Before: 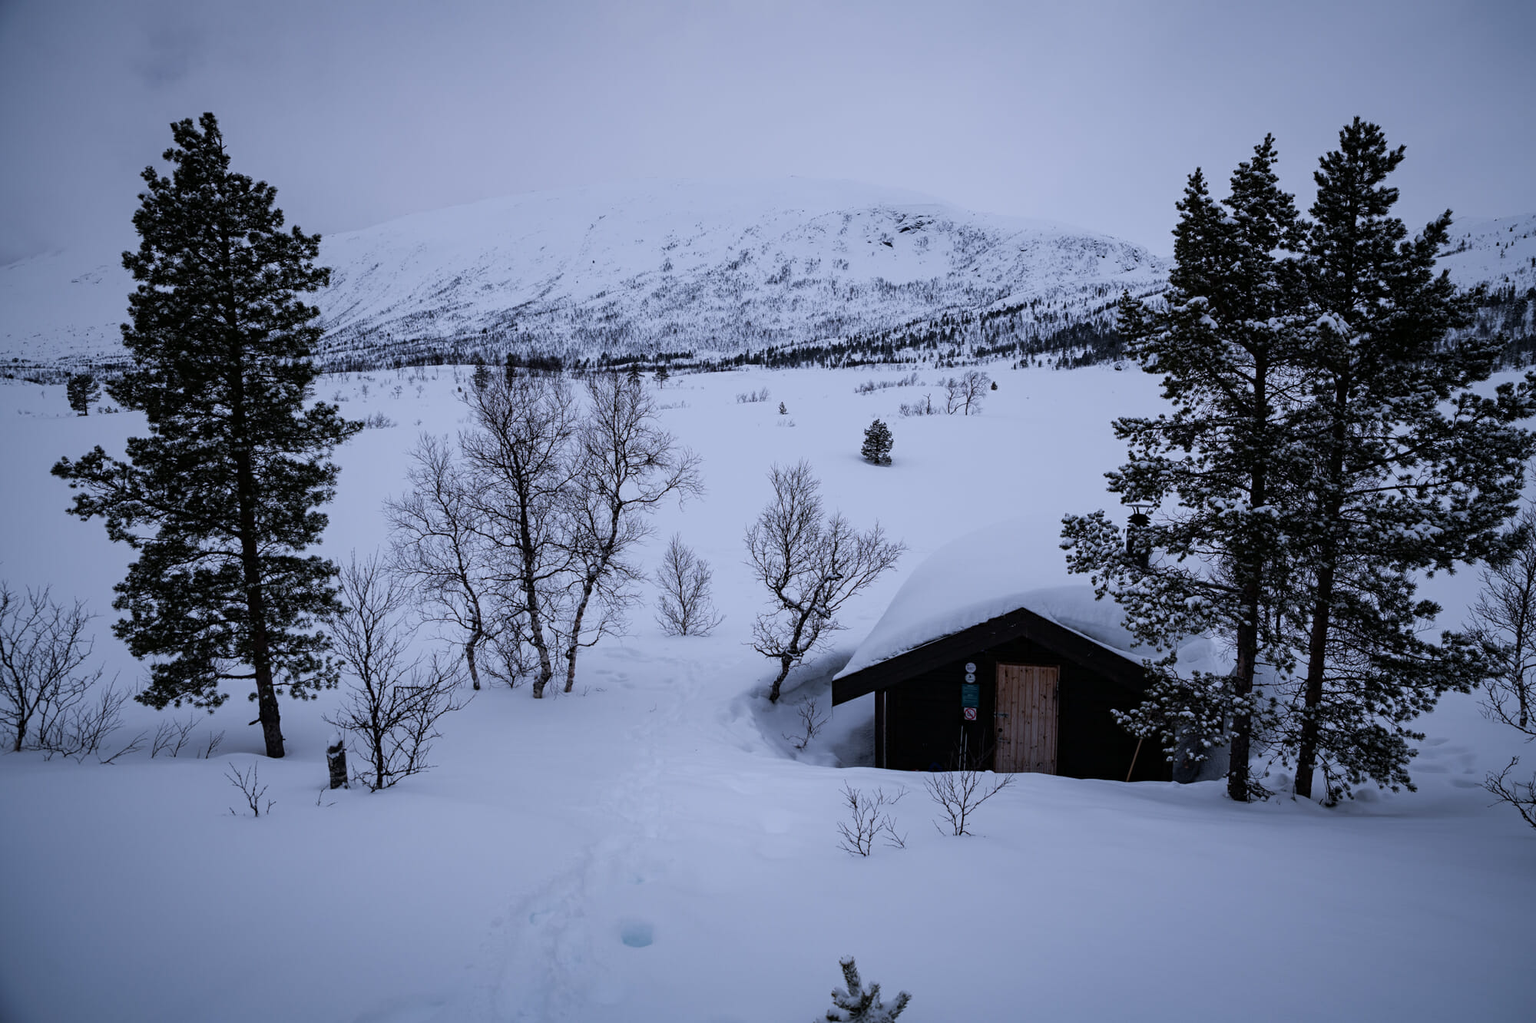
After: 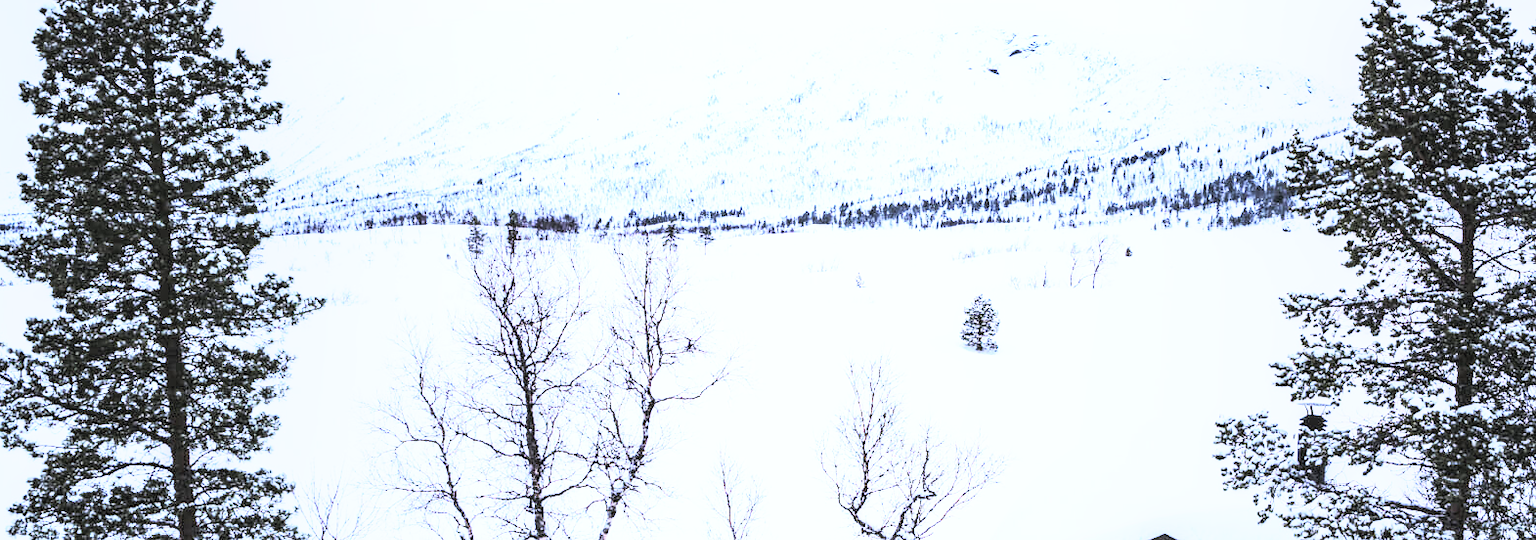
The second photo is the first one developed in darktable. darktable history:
contrast brightness saturation: contrast 0.24, brightness 0.26, saturation 0.39
crop: left 7.036%, top 18.398%, right 14.379%, bottom 40.043%
base curve: curves: ch0 [(0, 0) (0.028, 0.03) (0.121, 0.232) (0.46, 0.748) (0.859, 0.968) (1, 1)], preserve colors none
local contrast: on, module defaults
exposure: black level correction 0, exposure 1.2 EV, compensate highlight preservation false
tone equalizer: -8 EV -0.417 EV, -7 EV -0.389 EV, -6 EV -0.333 EV, -5 EV -0.222 EV, -3 EV 0.222 EV, -2 EV 0.333 EV, -1 EV 0.389 EV, +0 EV 0.417 EV, edges refinement/feathering 500, mask exposure compensation -1.57 EV, preserve details no
tone curve: curves: ch0 [(0, 0) (0.169, 0.367) (0.635, 0.859) (1, 1)], color space Lab, independent channels, preserve colors none
